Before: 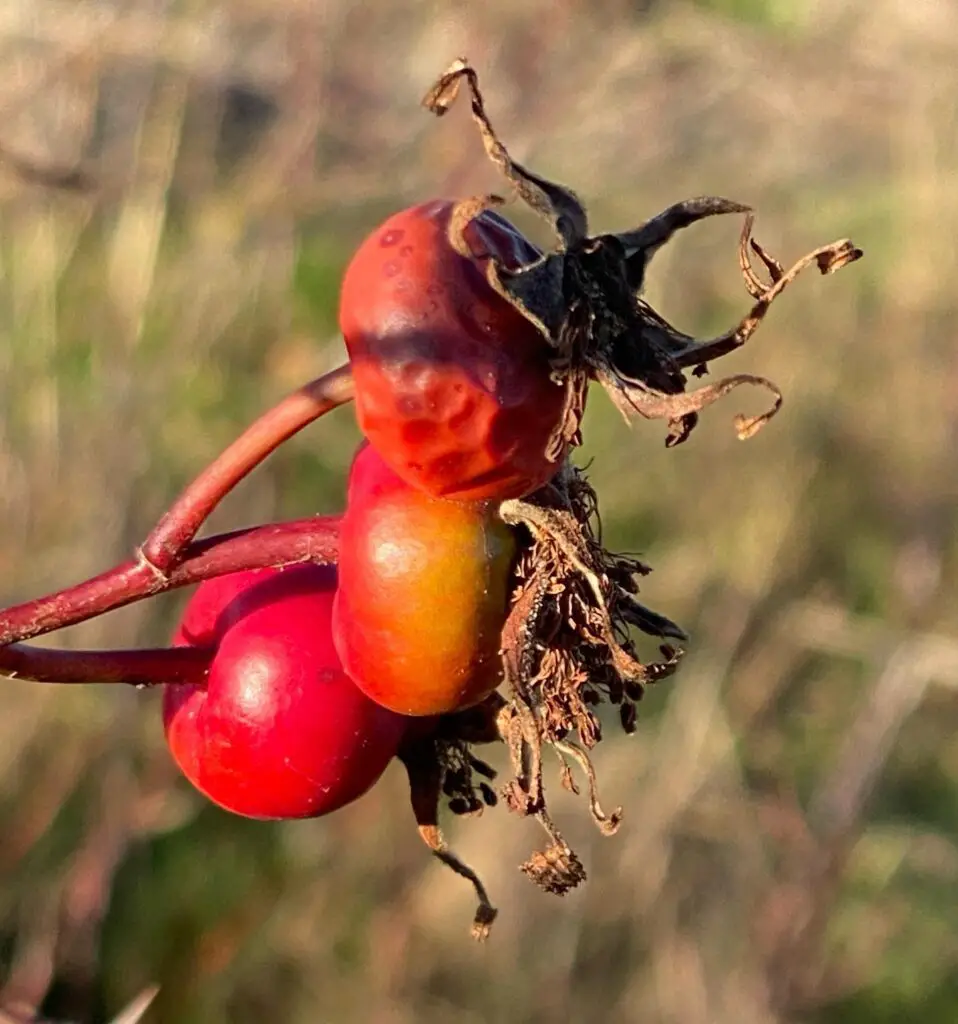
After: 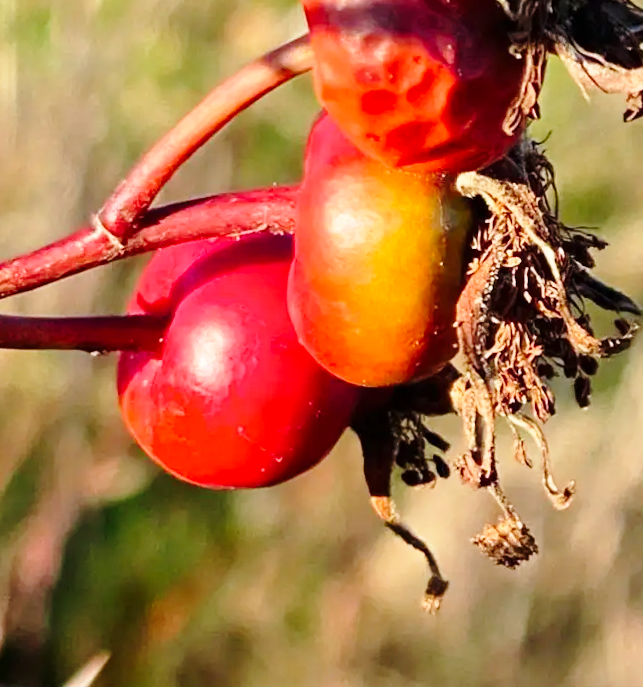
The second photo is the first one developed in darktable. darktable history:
crop and rotate: angle -0.82°, left 3.85%, top 31.828%, right 27.992%
base curve: curves: ch0 [(0, 0) (0.028, 0.03) (0.121, 0.232) (0.46, 0.748) (0.859, 0.968) (1, 1)], preserve colors none
